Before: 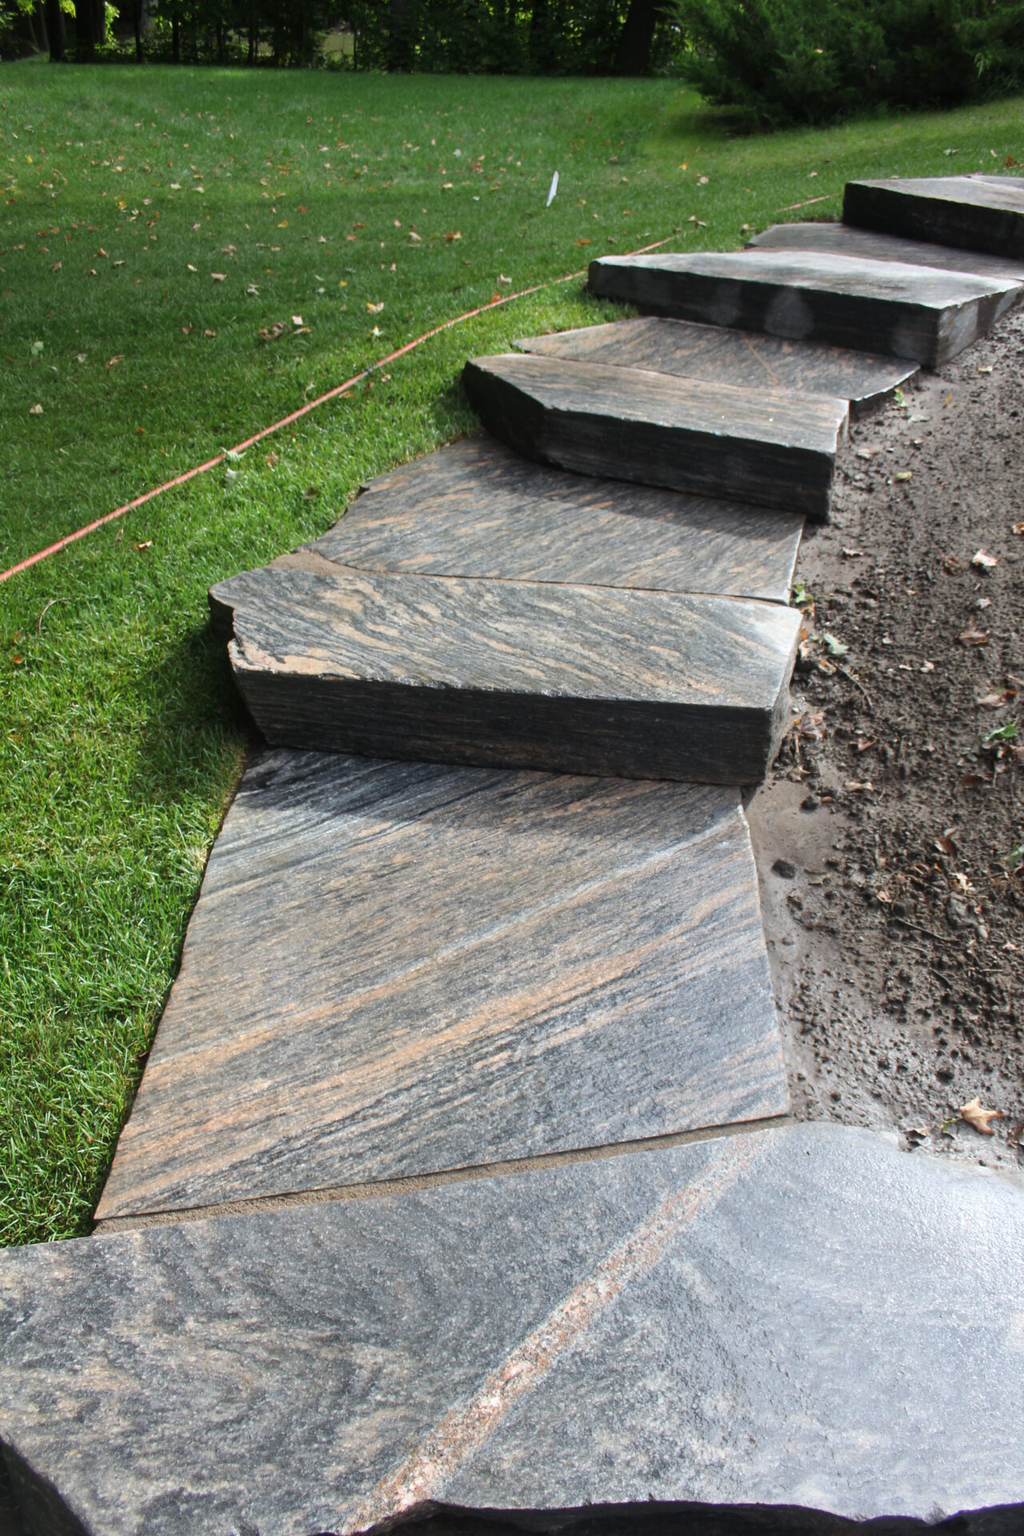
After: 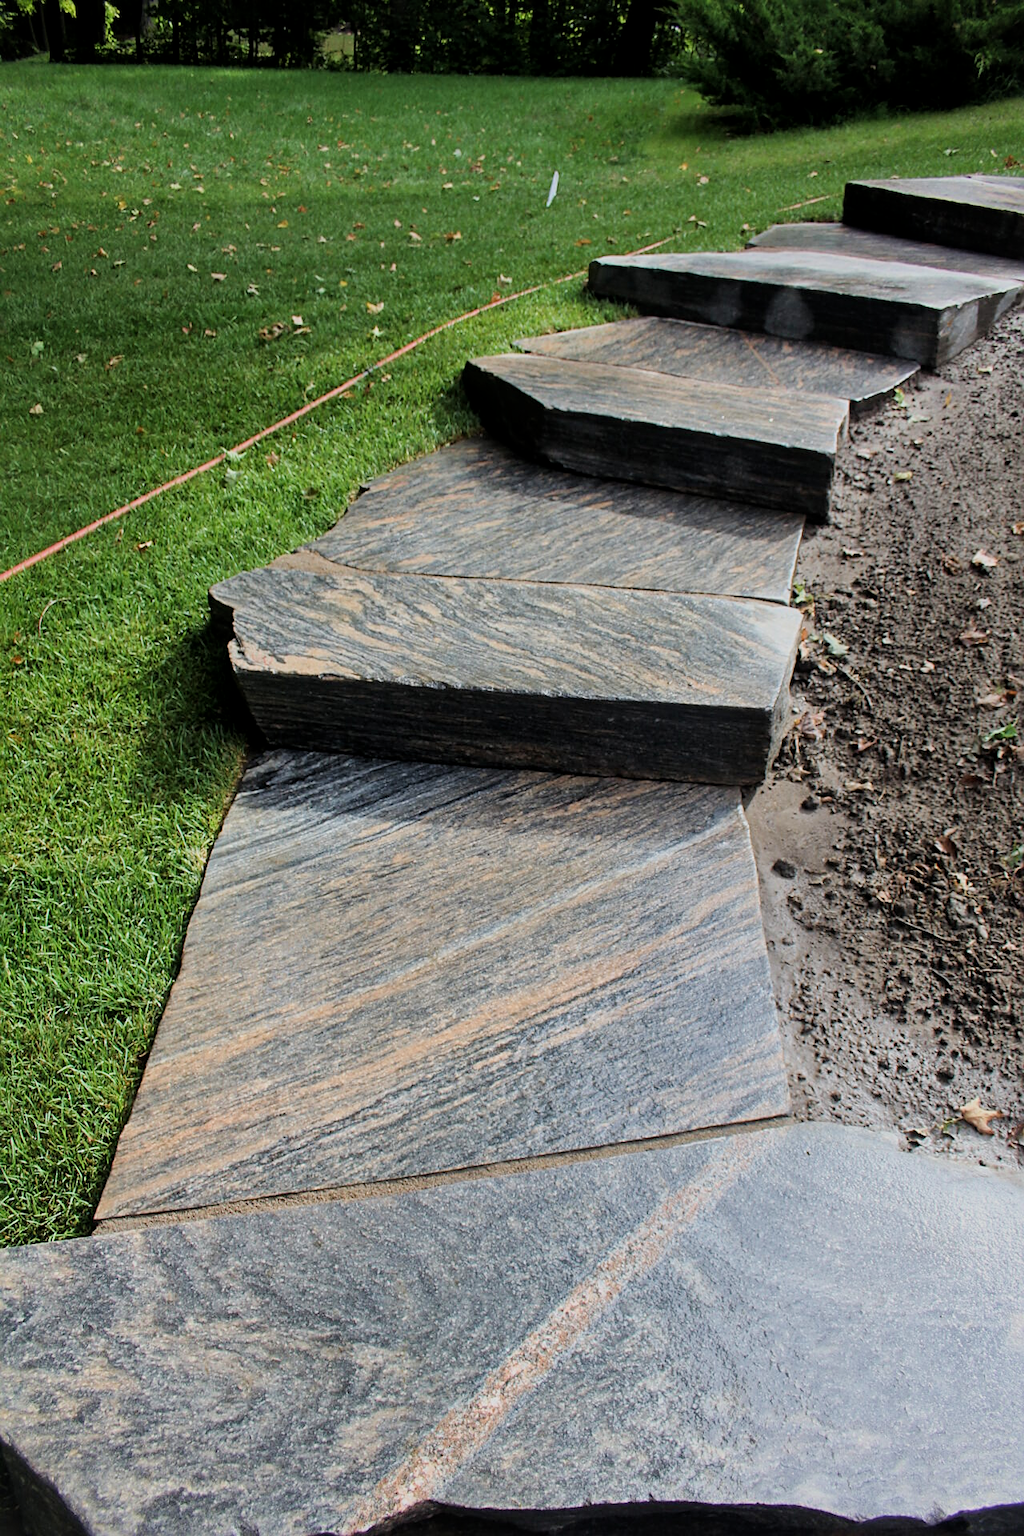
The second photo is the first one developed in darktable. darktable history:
sharpen: on, module defaults
velvia: on, module defaults
filmic rgb: black relative exposure -7.65 EV, white relative exposure 4.56 EV, threshold 2.96 EV, hardness 3.61, enable highlight reconstruction true
local contrast: mode bilateral grid, contrast 20, coarseness 49, detail 119%, midtone range 0.2
